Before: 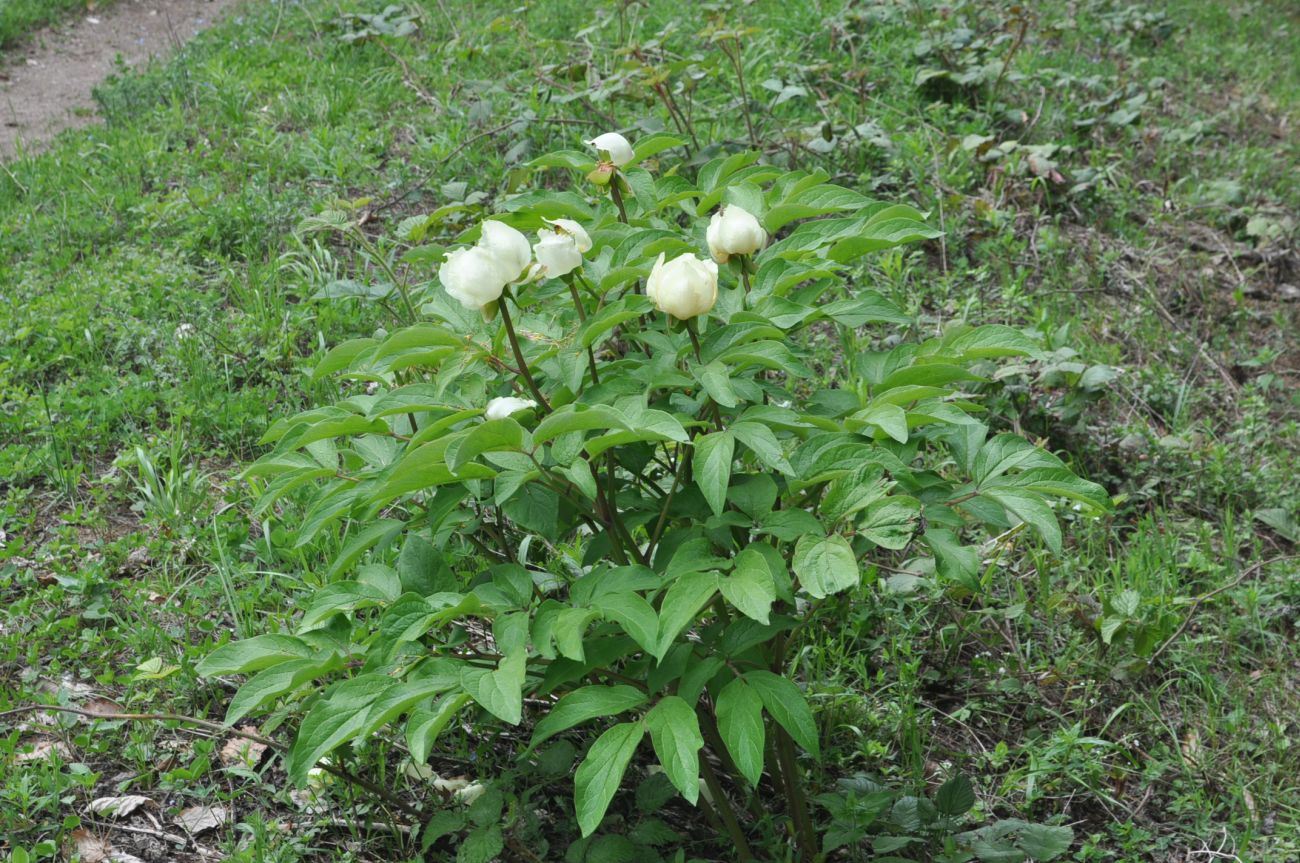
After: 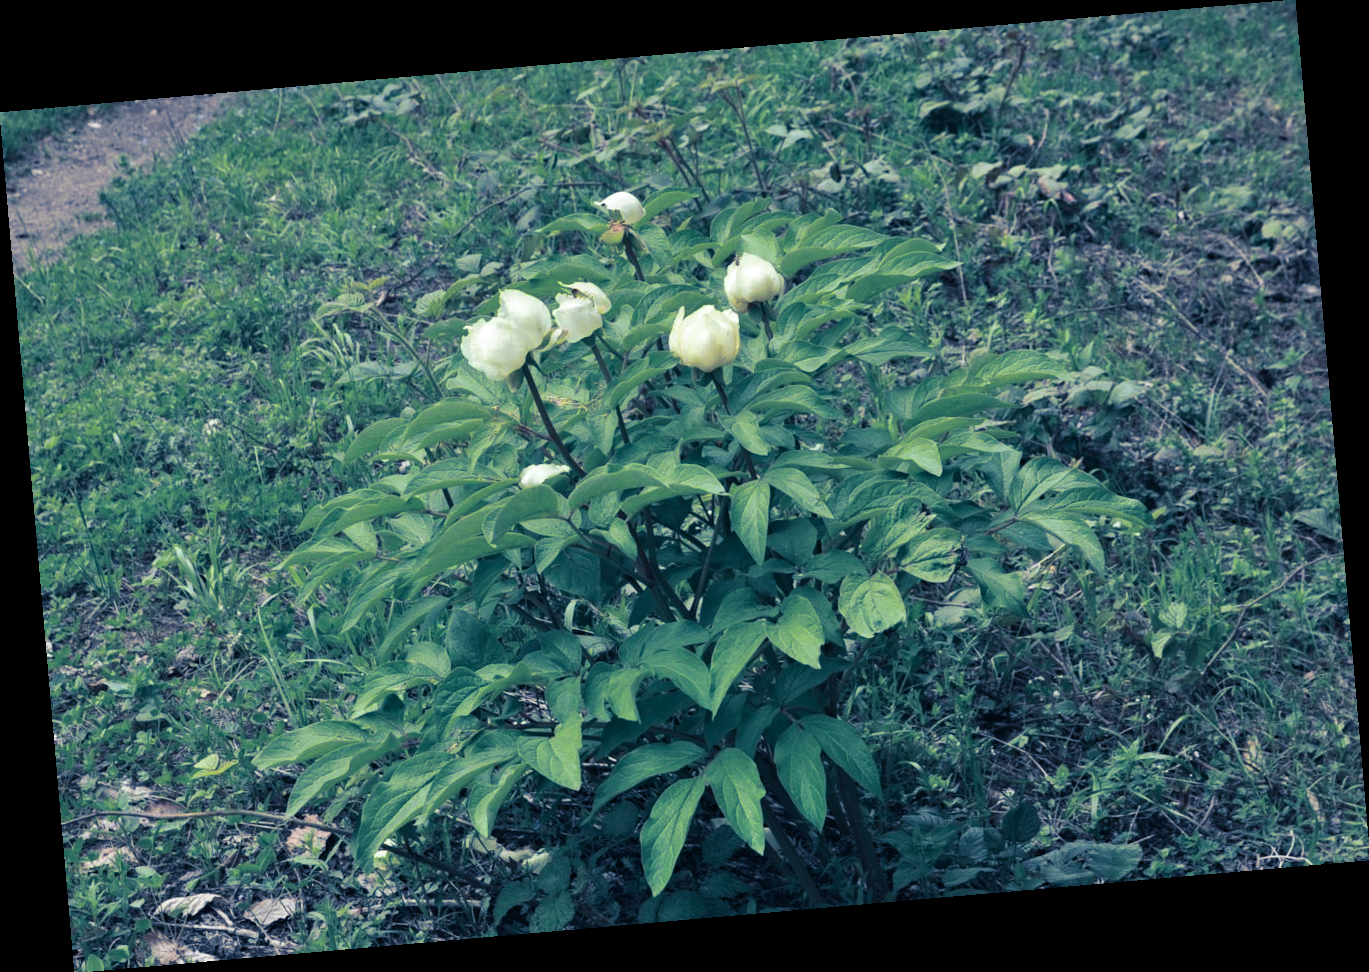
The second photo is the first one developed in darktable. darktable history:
rotate and perspective: rotation -4.98°, automatic cropping off
haze removal: compatibility mode true, adaptive false
split-toning: shadows › hue 226.8°, shadows › saturation 0.84
exposure: compensate highlight preservation false
